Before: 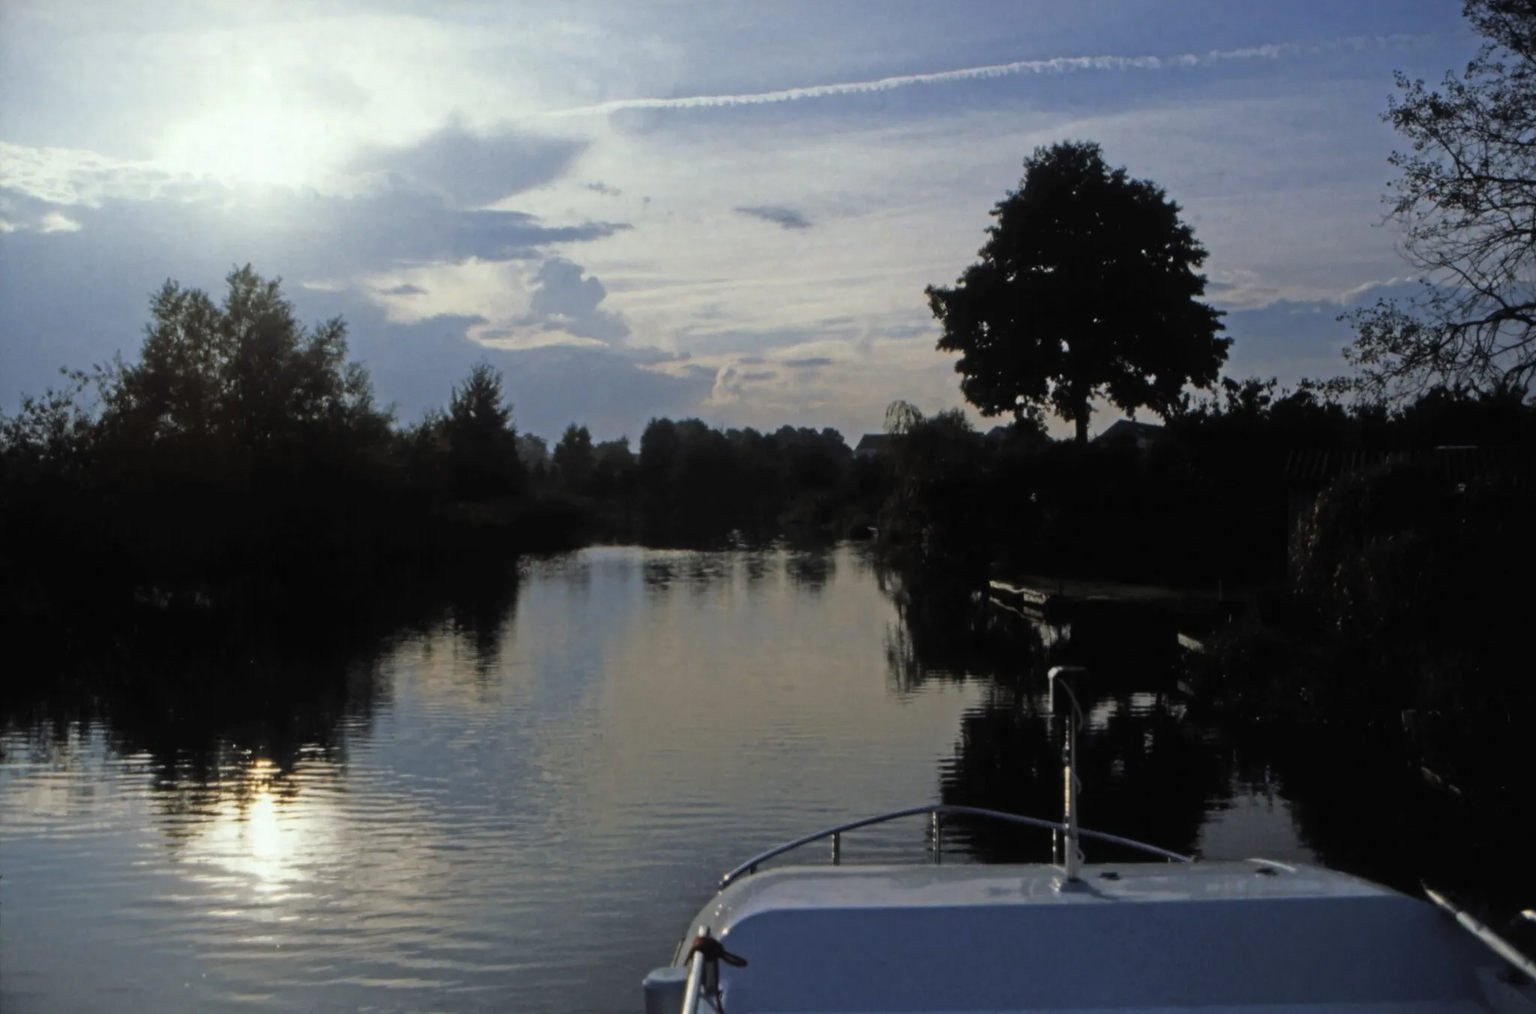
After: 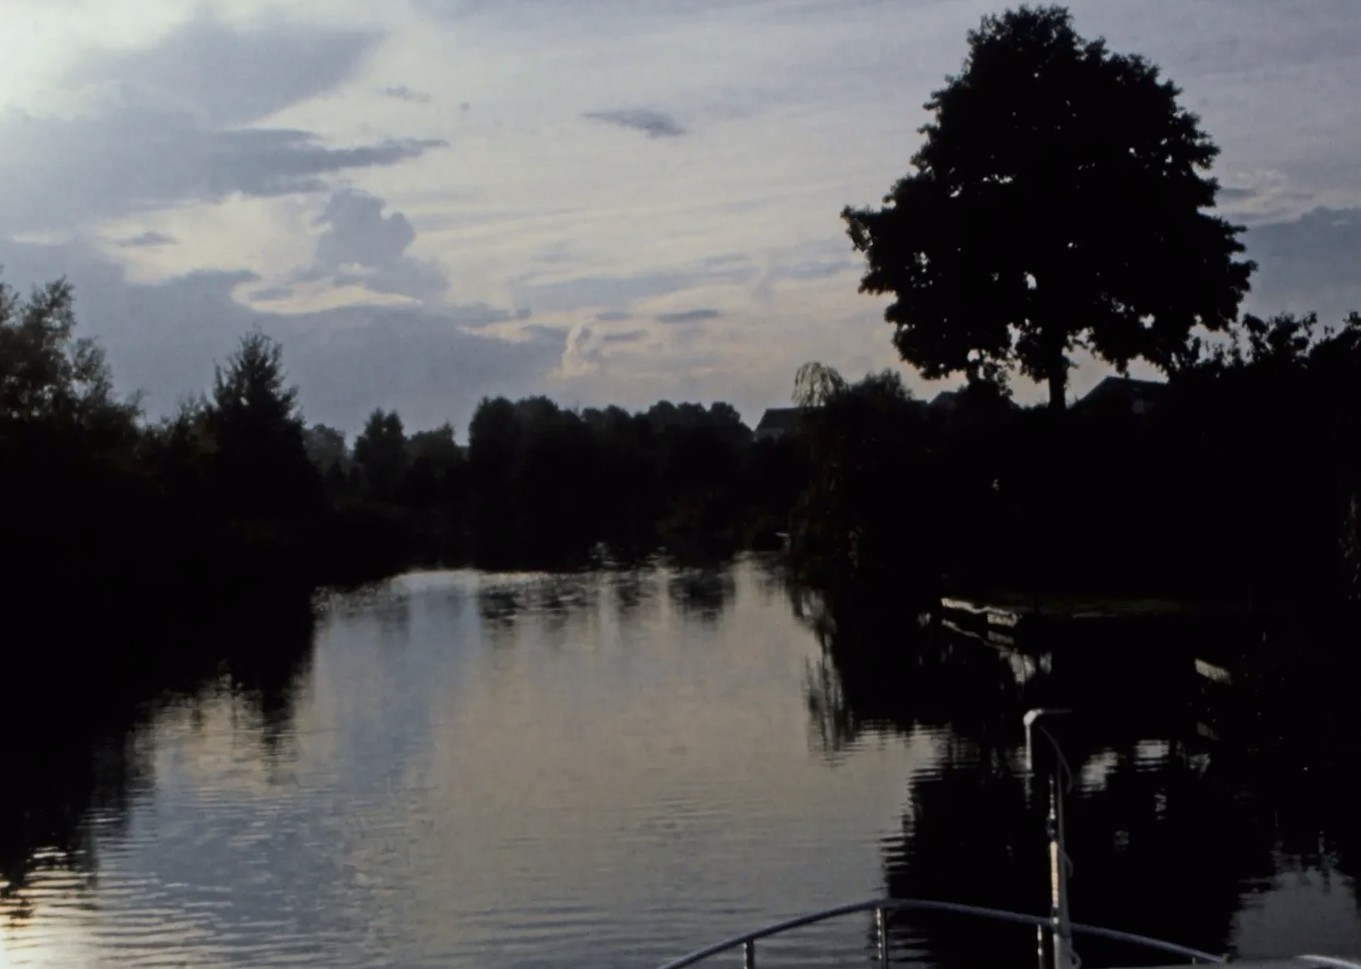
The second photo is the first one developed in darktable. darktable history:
exposure: exposure -0.177 EV, compensate highlight preservation false
rotate and perspective: rotation -2.12°, lens shift (vertical) 0.009, lens shift (horizontal) -0.008, automatic cropping original format, crop left 0.036, crop right 0.964, crop top 0.05, crop bottom 0.959
tone curve: curves: ch0 [(0, 0) (0.052, 0.018) (0.236, 0.207) (0.41, 0.417) (0.485, 0.518) (0.54, 0.584) (0.625, 0.666) (0.845, 0.828) (0.994, 0.964)]; ch1 [(0, 0.055) (0.15, 0.117) (0.317, 0.34) (0.382, 0.408) (0.434, 0.441) (0.472, 0.479) (0.498, 0.501) (0.557, 0.558) (0.616, 0.59) (0.739, 0.7) (0.873, 0.857) (1, 0.928)]; ch2 [(0, 0) (0.352, 0.403) (0.447, 0.466) (0.482, 0.482) (0.528, 0.526) (0.586, 0.577) (0.618, 0.621) (0.785, 0.747) (1, 1)], color space Lab, independent channels, preserve colors none
crop and rotate: left 17.046%, top 10.659%, right 12.989%, bottom 14.553%
